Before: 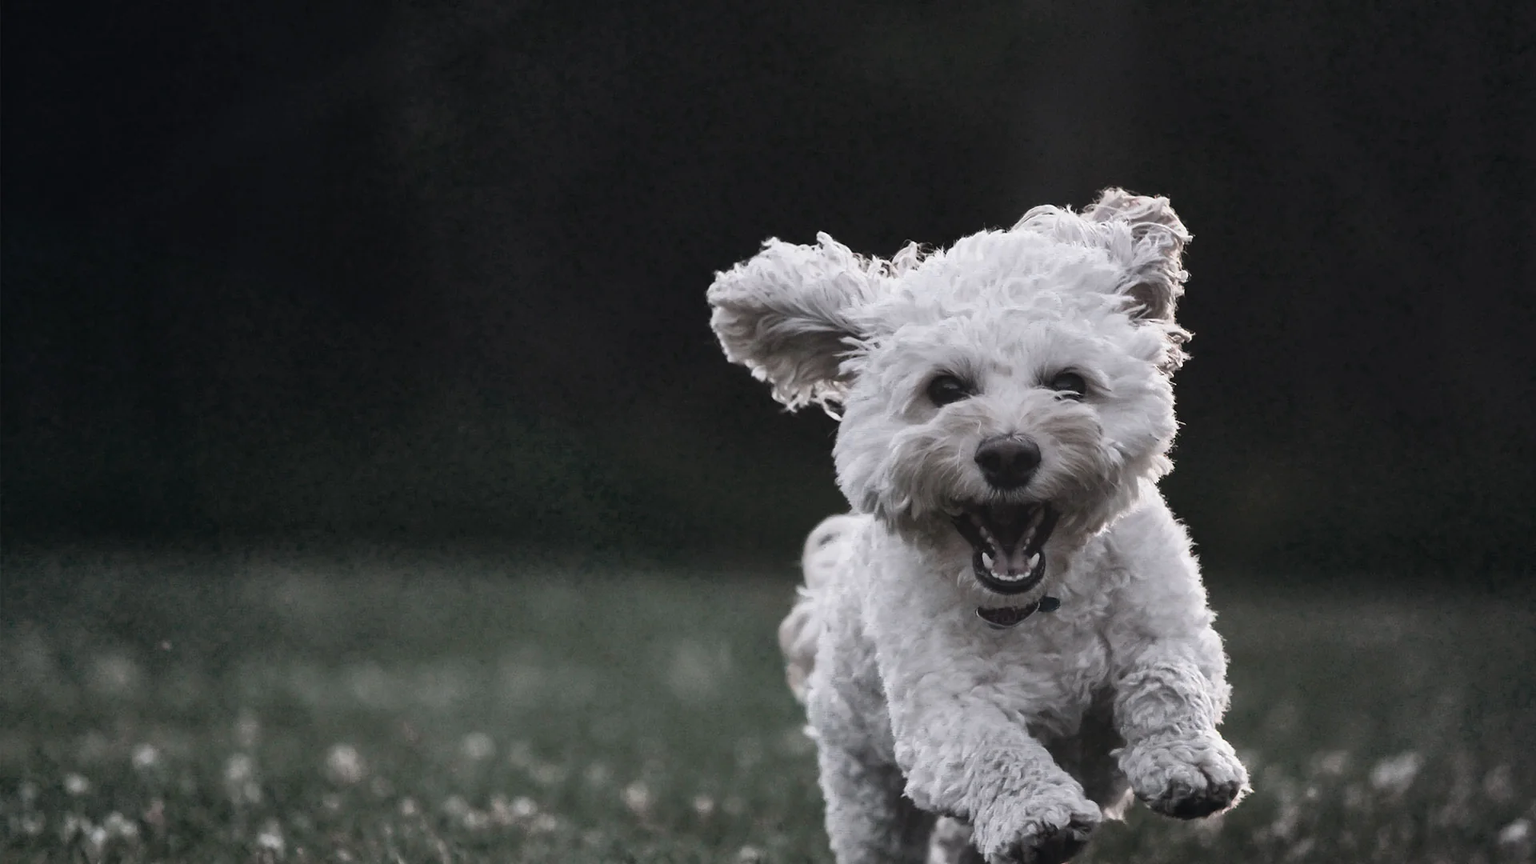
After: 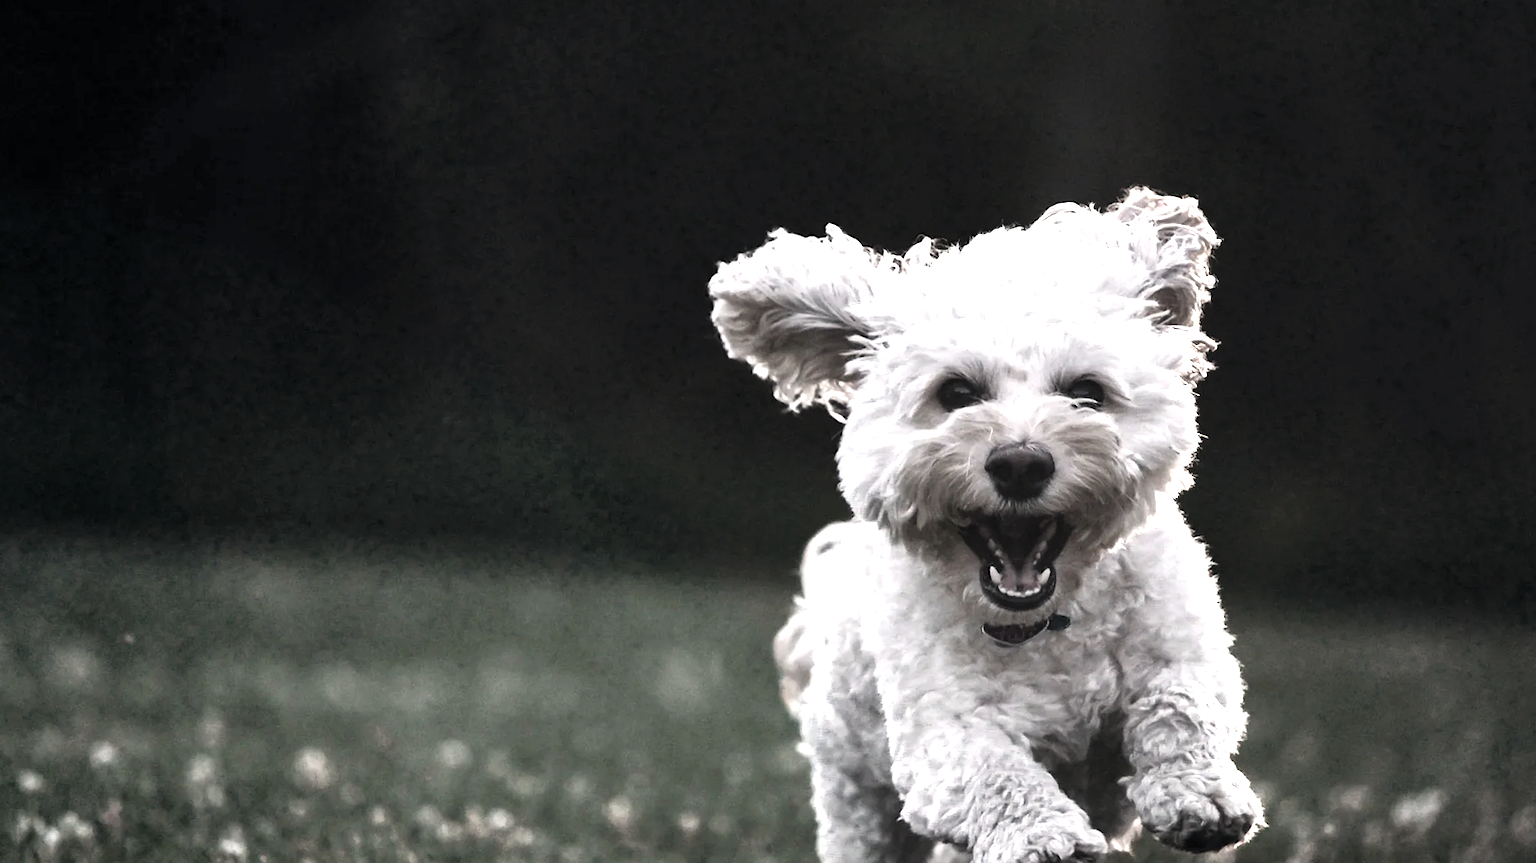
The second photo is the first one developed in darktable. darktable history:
exposure: black level correction 0, exposure 0.7 EV, compensate exposure bias true, compensate highlight preservation false
contrast brightness saturation: saturation -0.05
levels: levels [0.052, 0.496, 0.908]
color correction: highlights b* 3
crop and rotate: angle -1.69°
